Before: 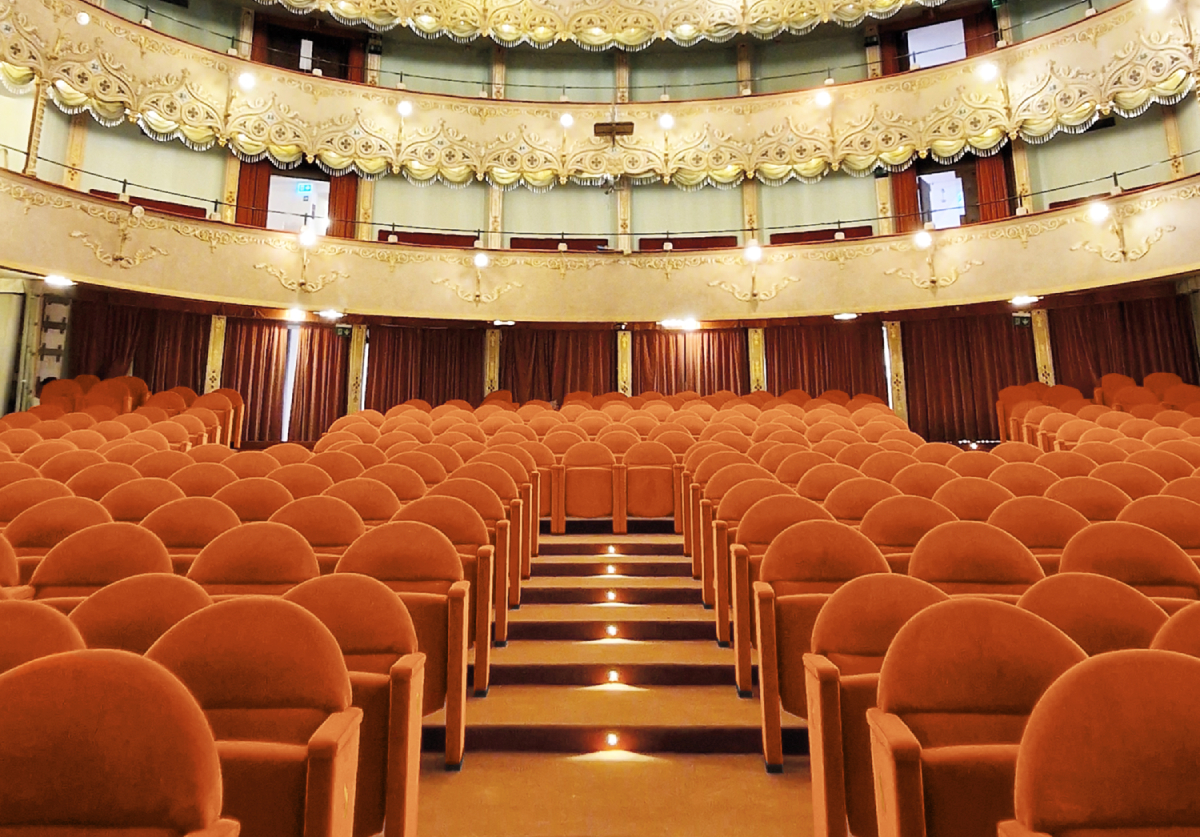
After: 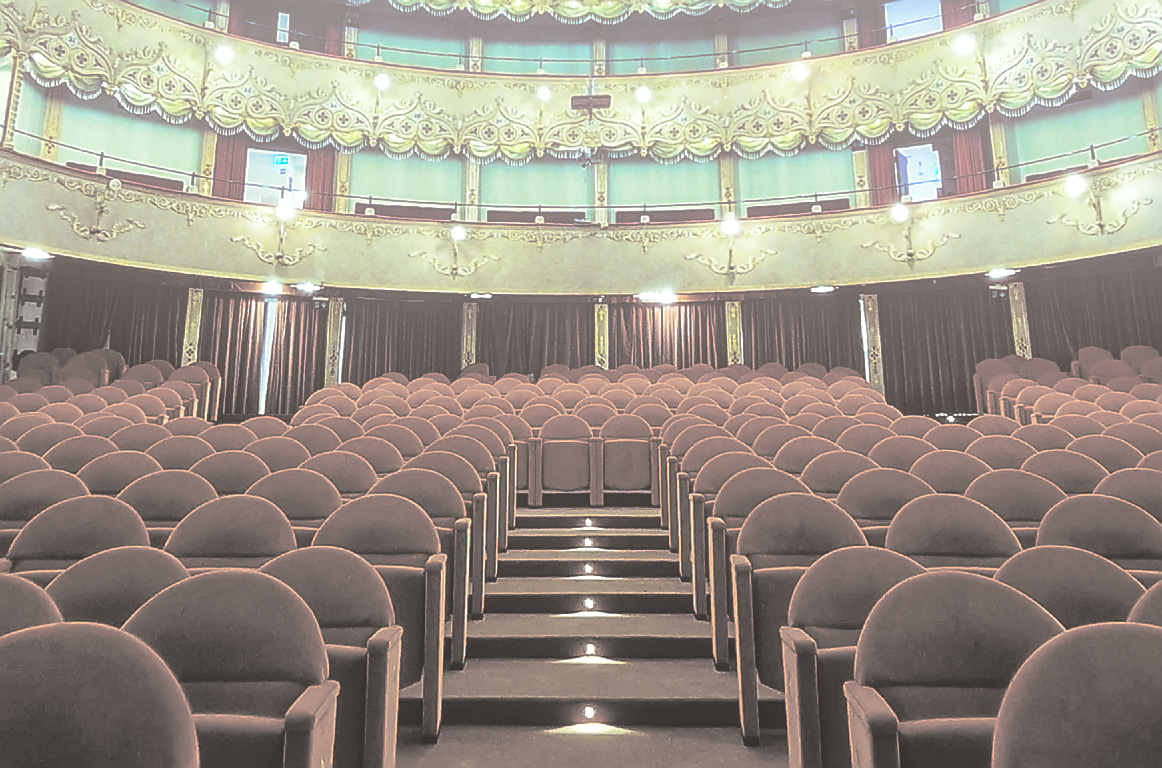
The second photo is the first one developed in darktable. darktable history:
shadows and highlights: shadows 37.27, highlights -28.18, soften with gaussian
bloom: size 38%, threshold 95%, strength 30%
split-toning: shadows › hue 26°, shadows › saturation 0.09, highlights › hue 40°, highlights › saturation 0.18, balance -63, compress 0%
sharpen: radius 1.4, amount 1.25, threshold 0.7
crop: left 1.964%, top 3.251%, right 1.122%, bottom 4.933%
local contrast: highlights 61%, detail 143%, midtone range 0.428
rgb curve: curves: ch0 [(0, 0.186) (0.314, 0.284) (0.576, 0.466) (0.805, 0.691) (0.936, 0.886)]; ch1 [(0, 0.186) (0.314, 0.284) (0.581, 0.534) (0.771, 0.746) (0.936, 0.958)]; ch2 [(0, 0.216) (0.275, 0.39) (1, 1)], mode RGB, independent channels, compensate middle gray true, preserve colors none
